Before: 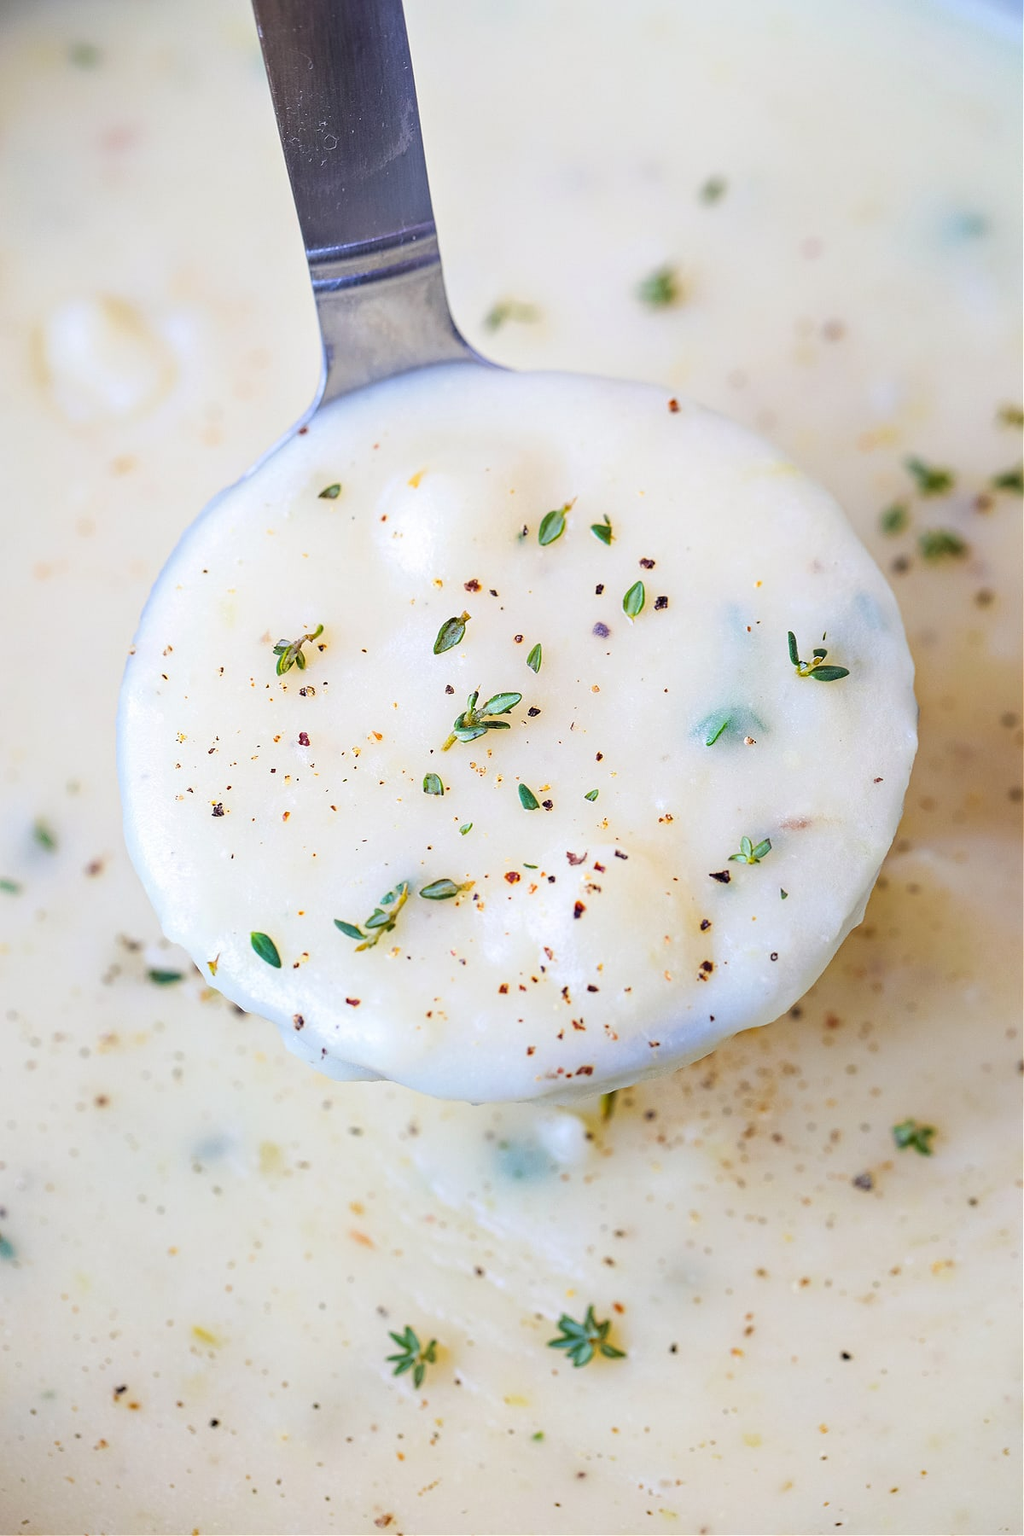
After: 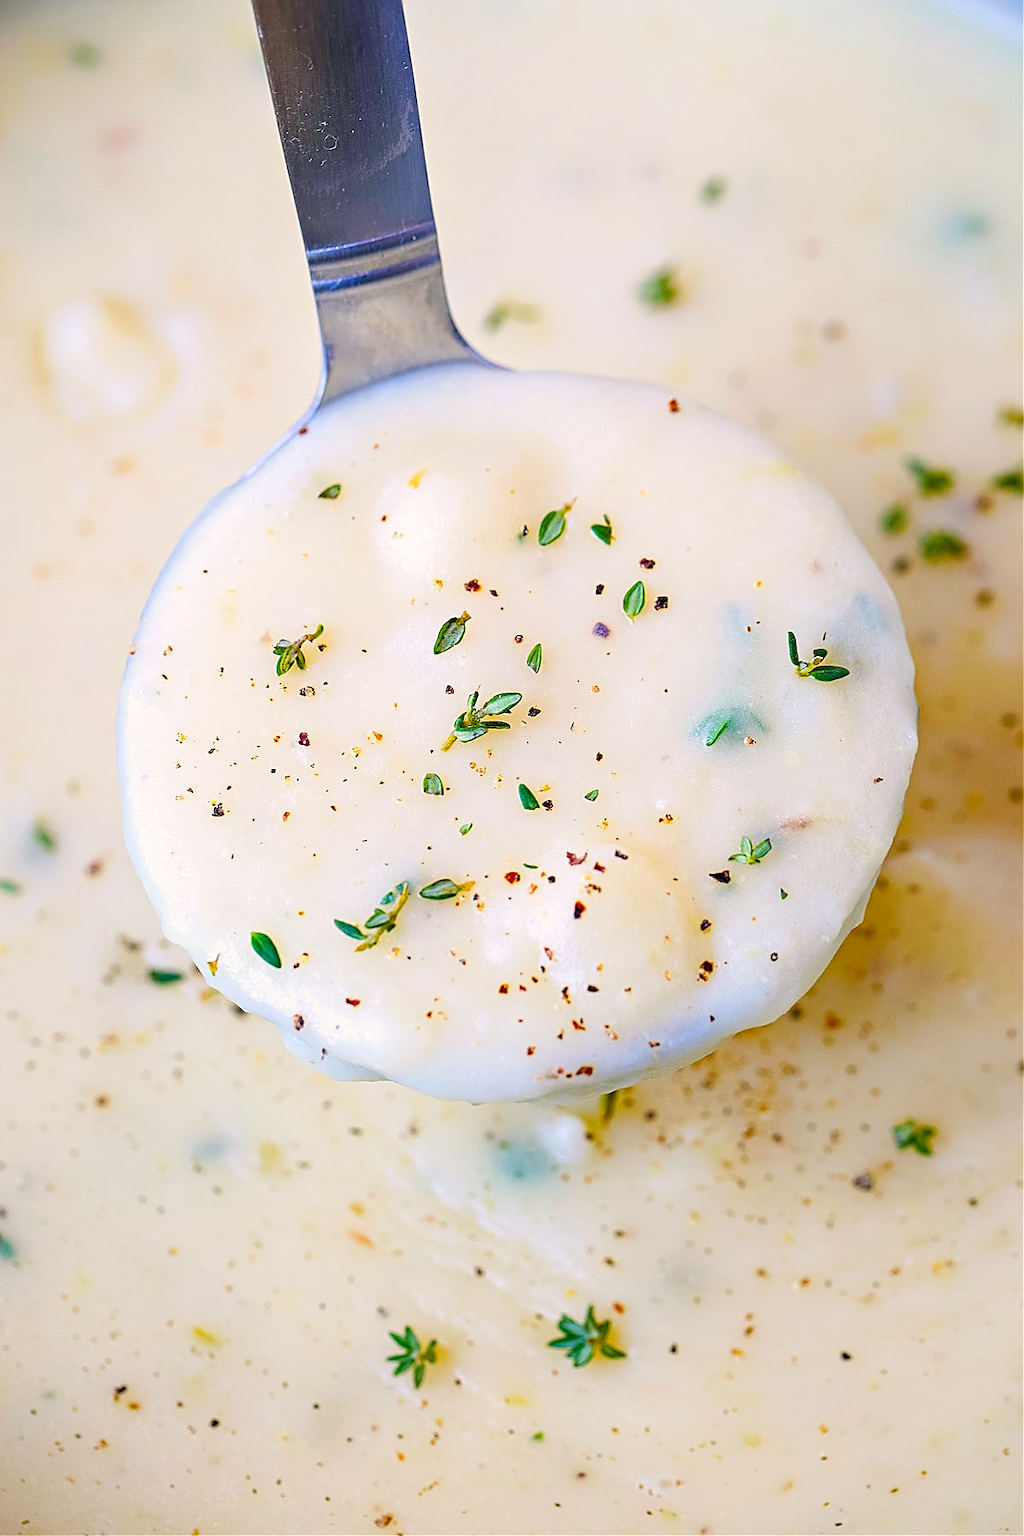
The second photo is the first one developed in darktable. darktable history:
color balance rgb: perceptual saturation grading › global saturation 0.281%, perceptual saturation grading › mid-tones 6.294%, perceptual saturation grading › shadows 71.72%
sharpen: on, module defaults
contrast brightness saturation: contrast 0.078, saturation 0.201
color correction: highlights a* 3.97, highlights b* 4.92, shadows a* -7.75, shadows b* 4.76
